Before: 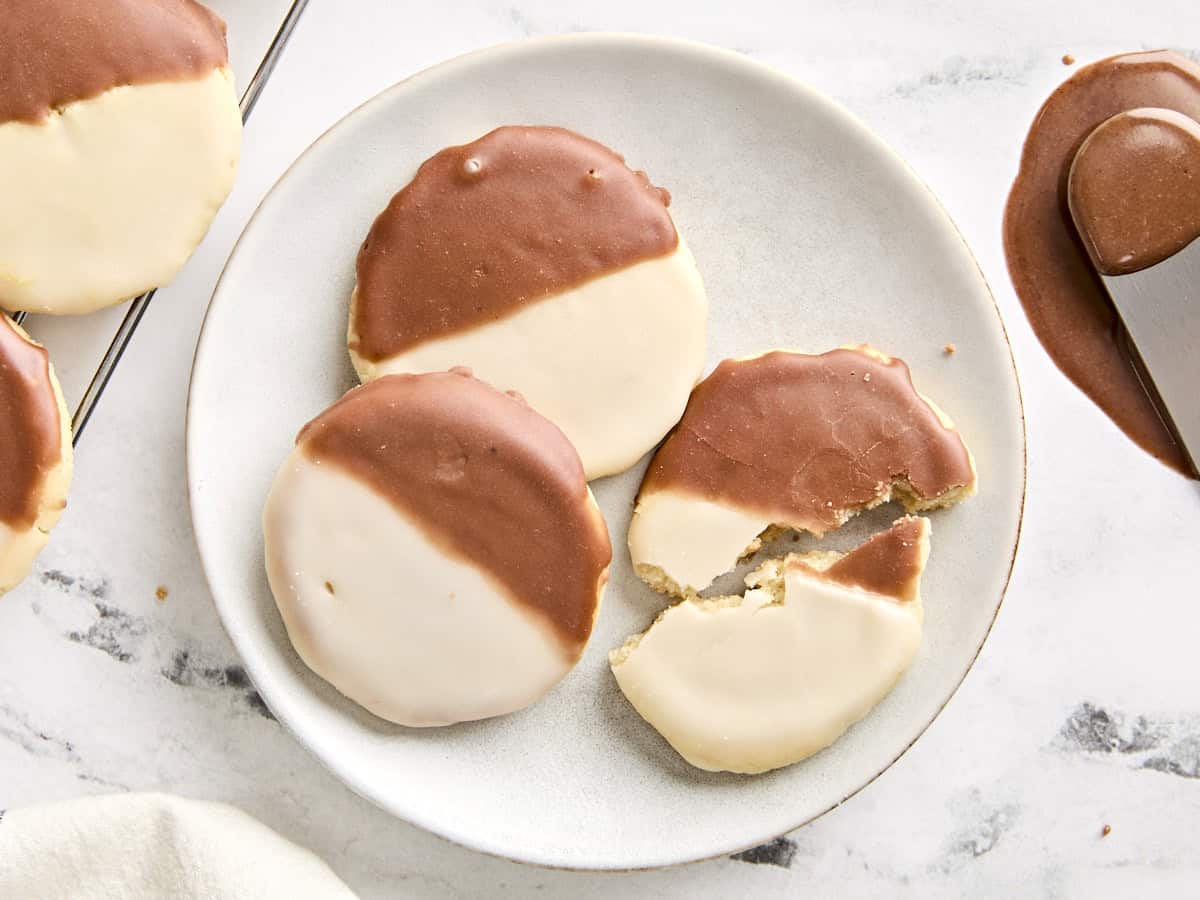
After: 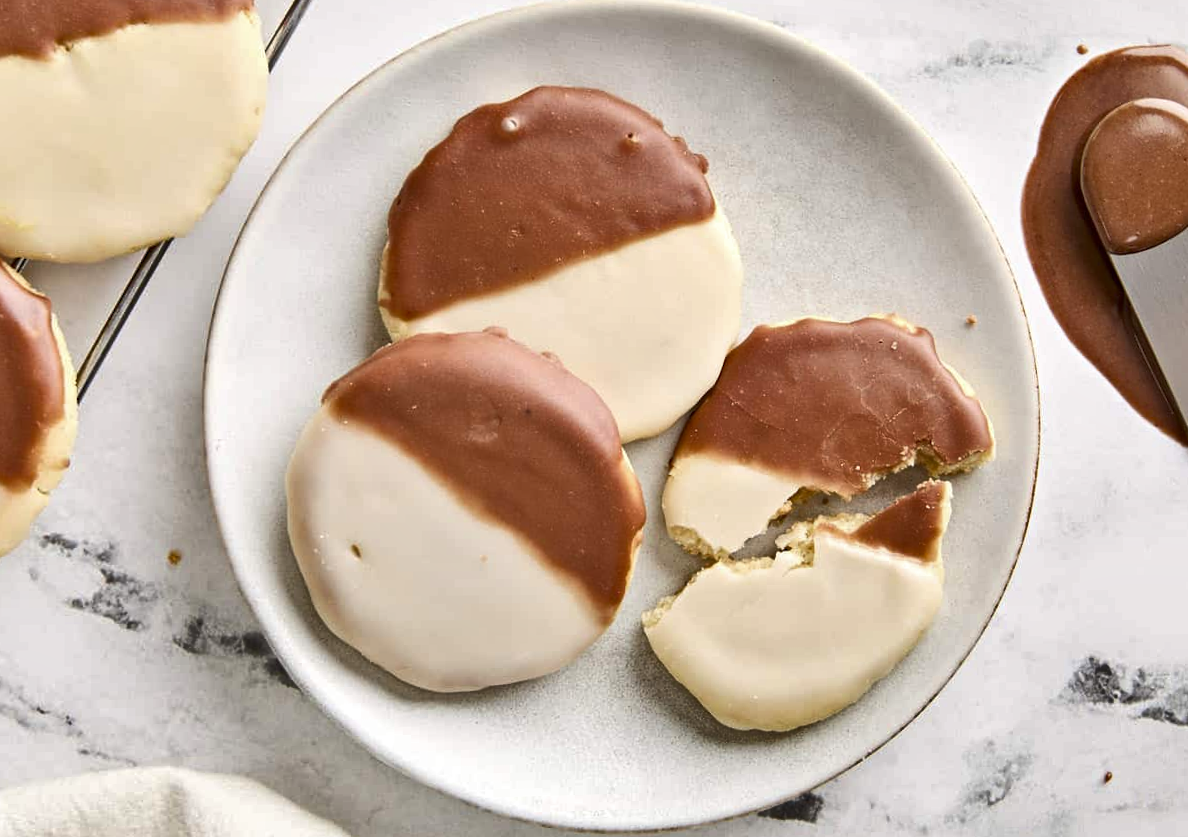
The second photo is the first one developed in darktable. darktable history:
shadows and highlights: shadows 40, highlights -54, highlights color adjustment 46%, low approximation 0.01, soften with gaussian
rotate and perspective: rotation 0.679°, lens shift (horizontal) 0.136, crop left 0.009, crop right 0.991, crop top 0.078, crop bottom 0.95
